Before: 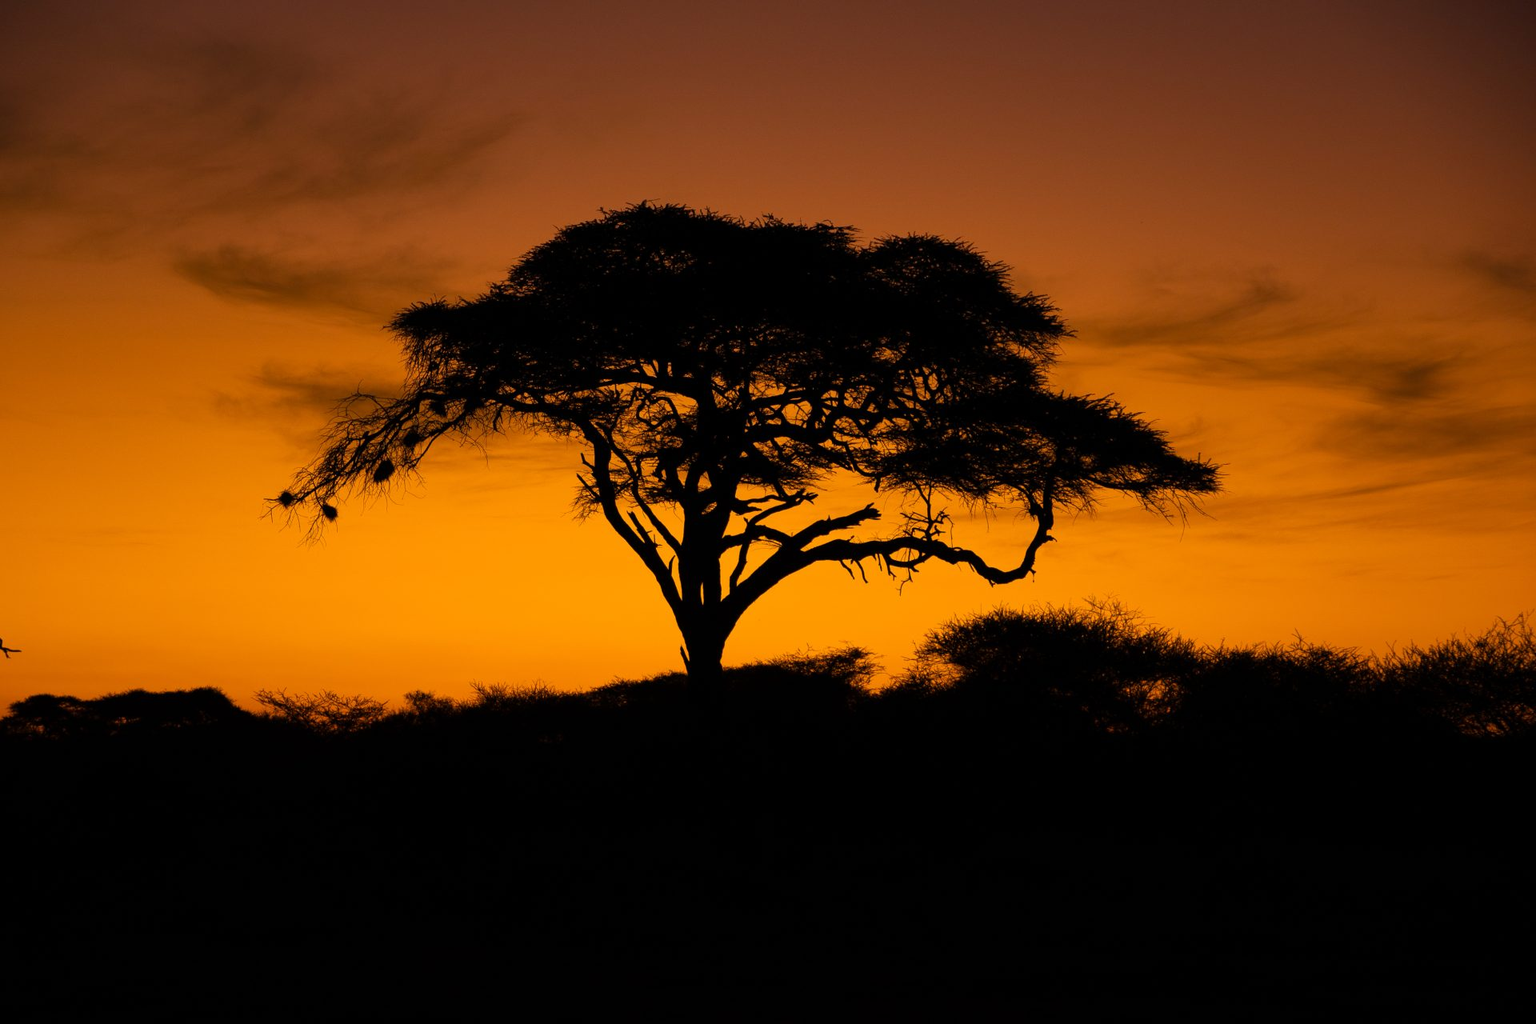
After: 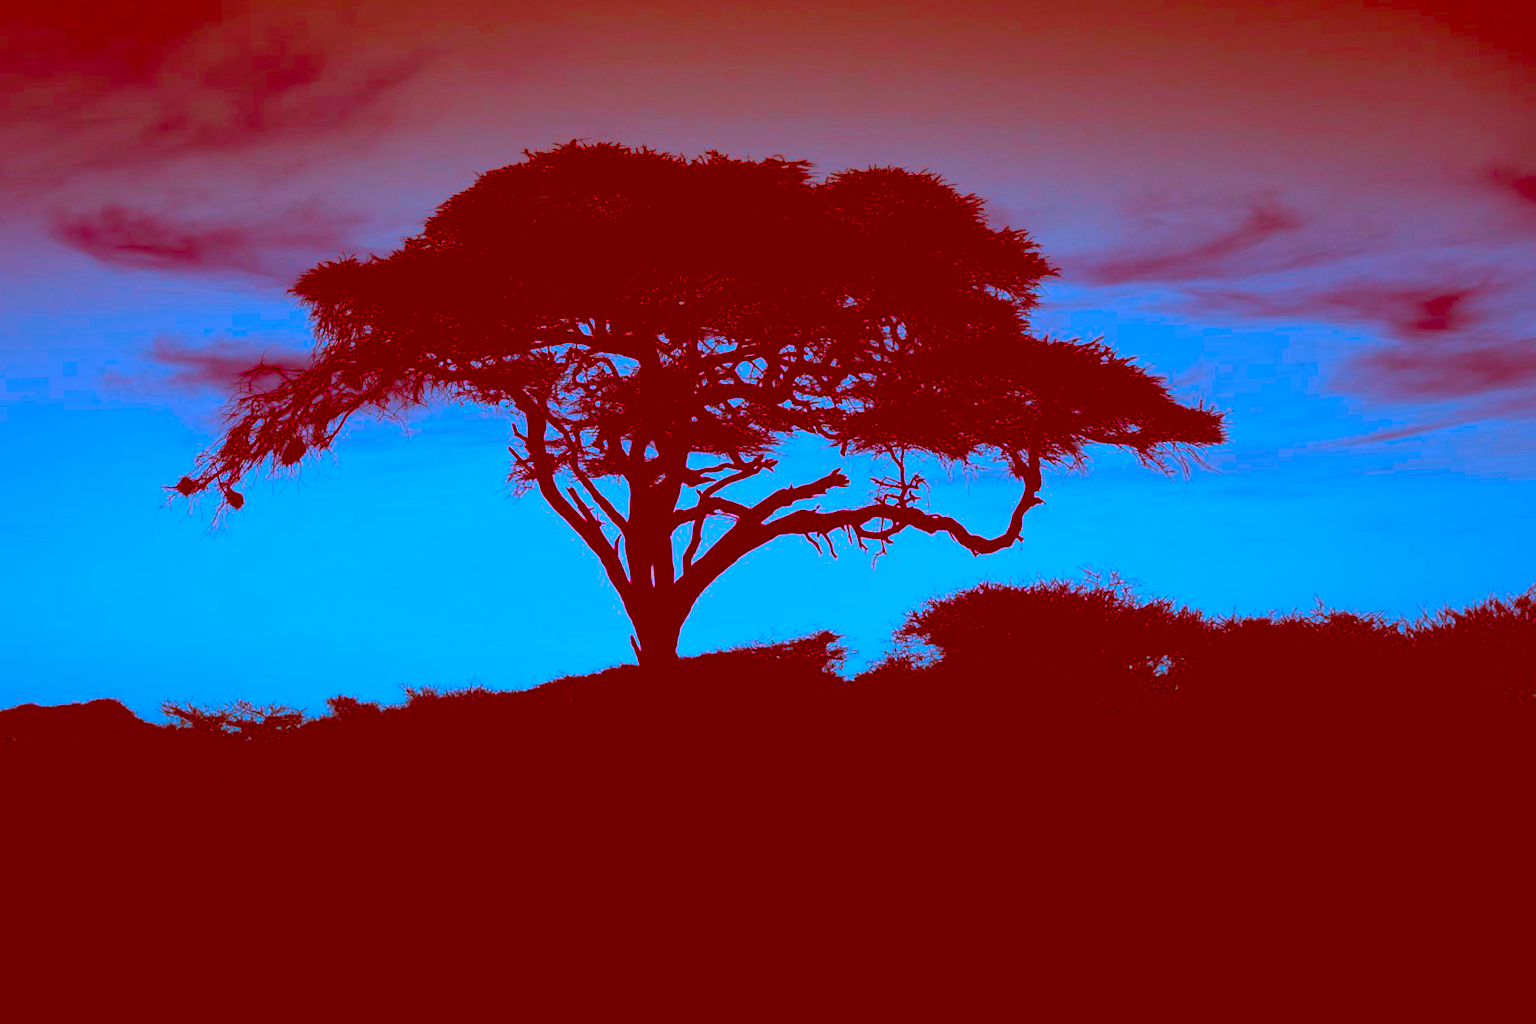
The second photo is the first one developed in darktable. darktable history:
shadows and highlights: radius 337.17, shadows 29.01, soften with gaussian
color correction: highlights a* -39.68, highlights b* -40, shadows a* -40, shadows b* -40, saturation -3
crop and rotate: angle 1.96°, left 5.673%, top 5.673%
